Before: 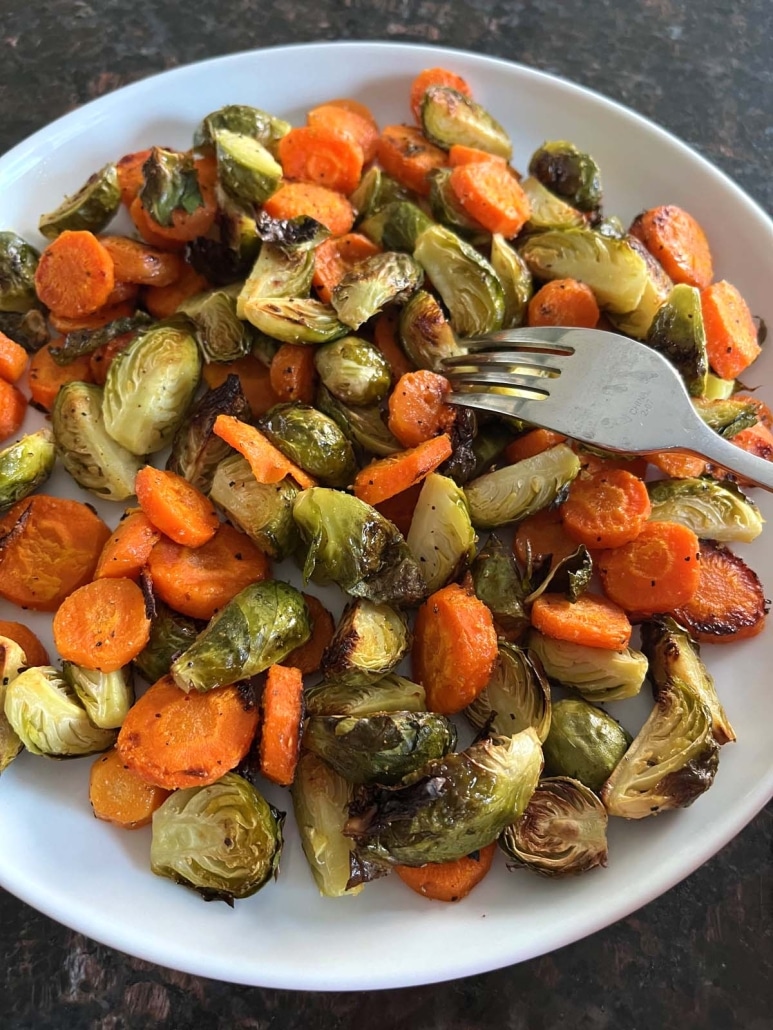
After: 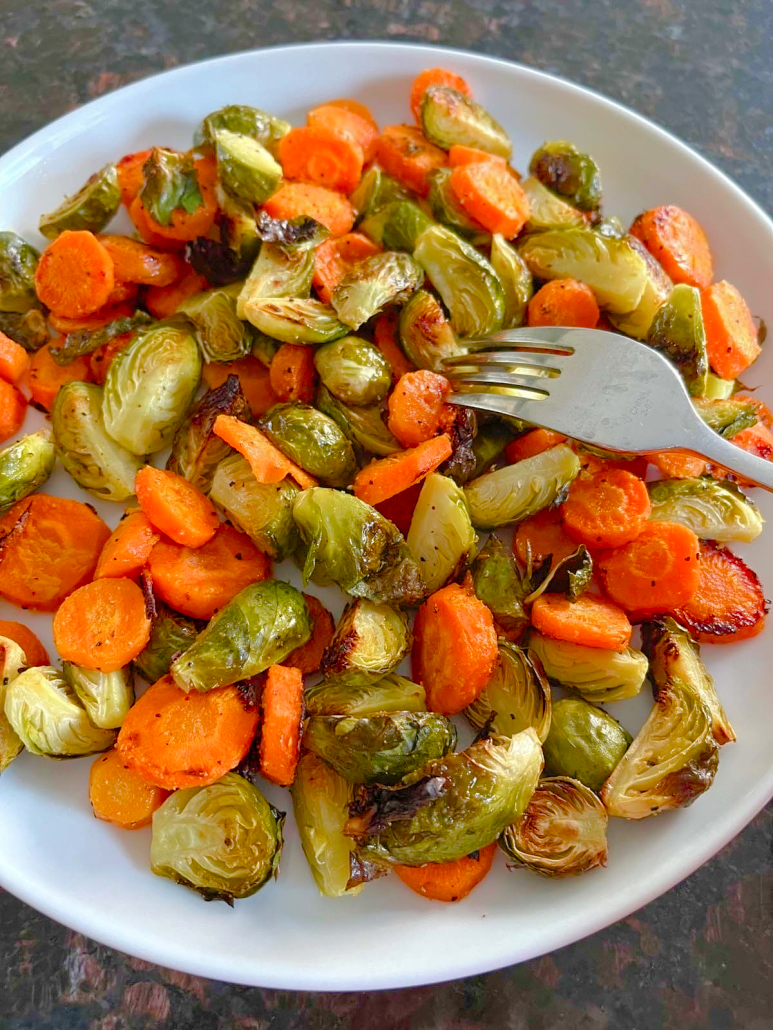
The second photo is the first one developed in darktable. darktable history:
color balance rgb: perceptual saturation grading › global saturation 20%, perceptual saturation grading › highlights -25%, perceptual saturation grading › shadows 50%
tone curve: curves: ch0 [(0, 0) (0.004, 0.008) (0.077, 0.156) (0.169, 0.29) (0.774, 0.774) (1, 1)], color space Lab, linked channels, preserve colors none
